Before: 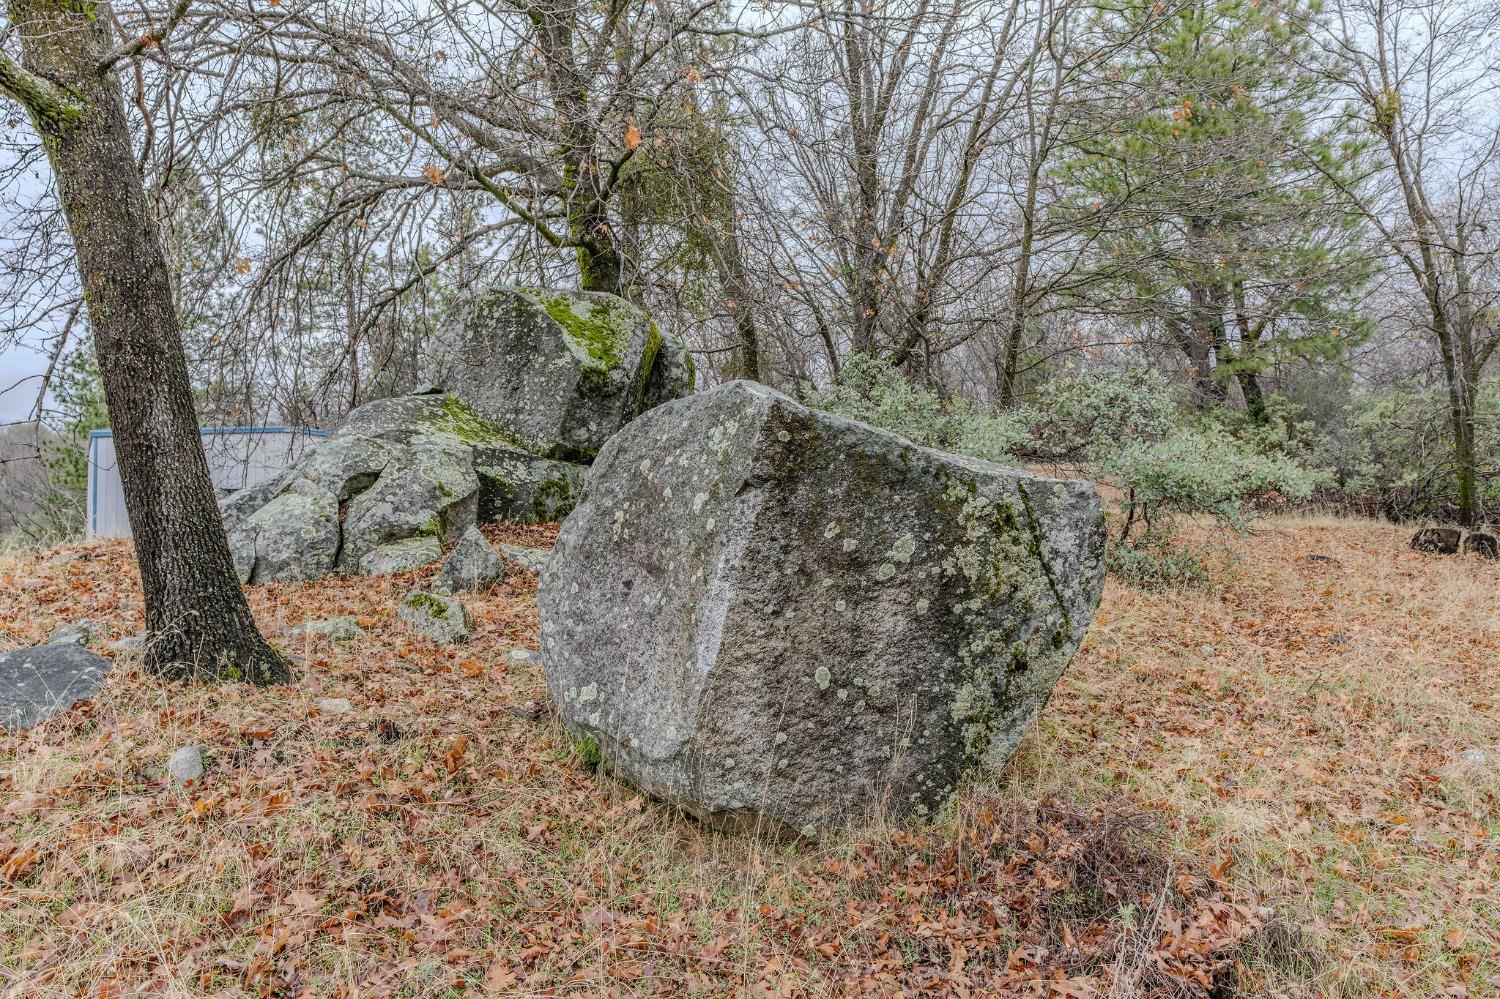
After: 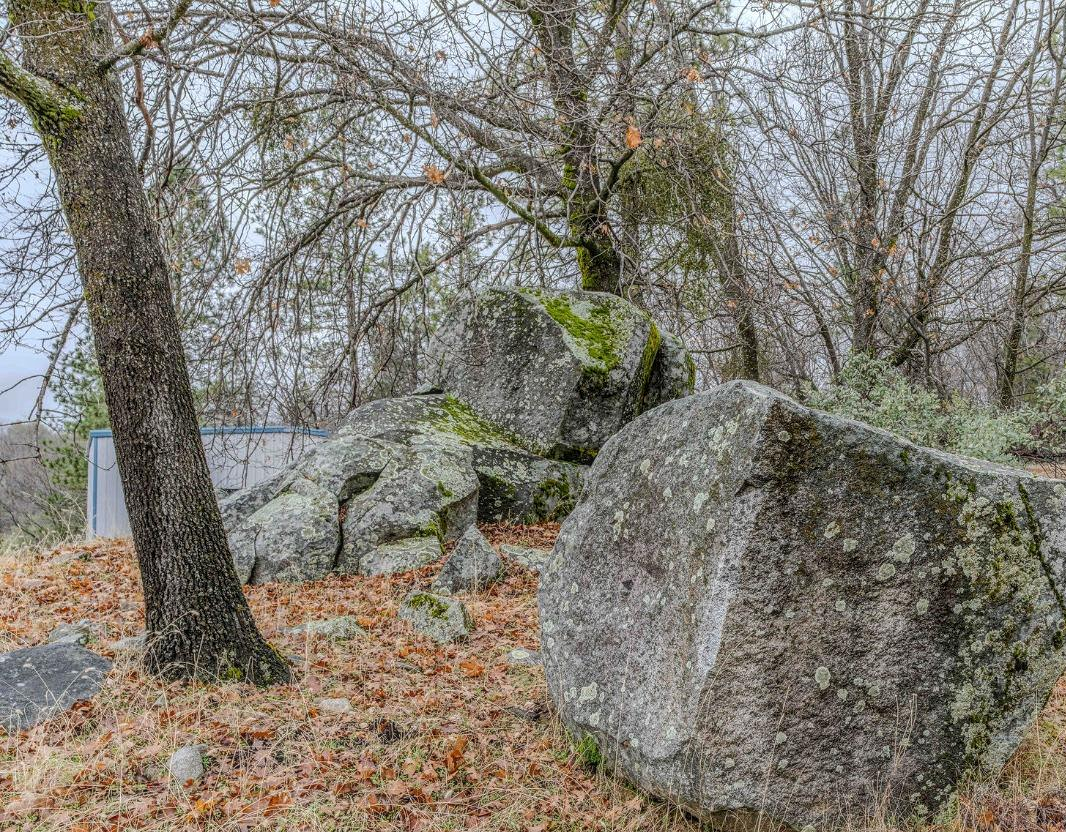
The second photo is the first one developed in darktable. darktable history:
contrast equalizer: y [[0.5, 0.488, 0.462, 0.461, 0.491, 0.5], [0.5 ×6], [0.5 ×6], [0 ×6], [0 ×6]]
crop: right 28.885%, bottom 16.626%
local contrast: on, module defaults
